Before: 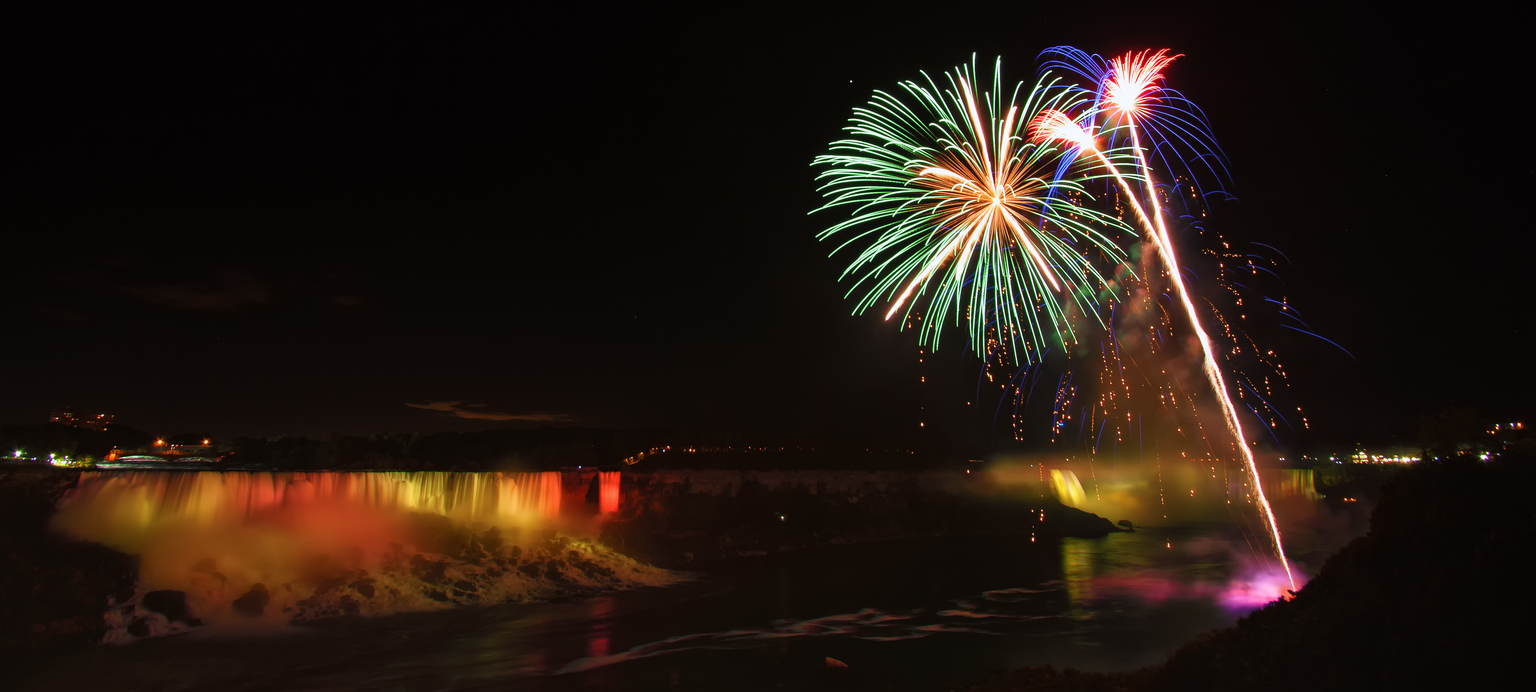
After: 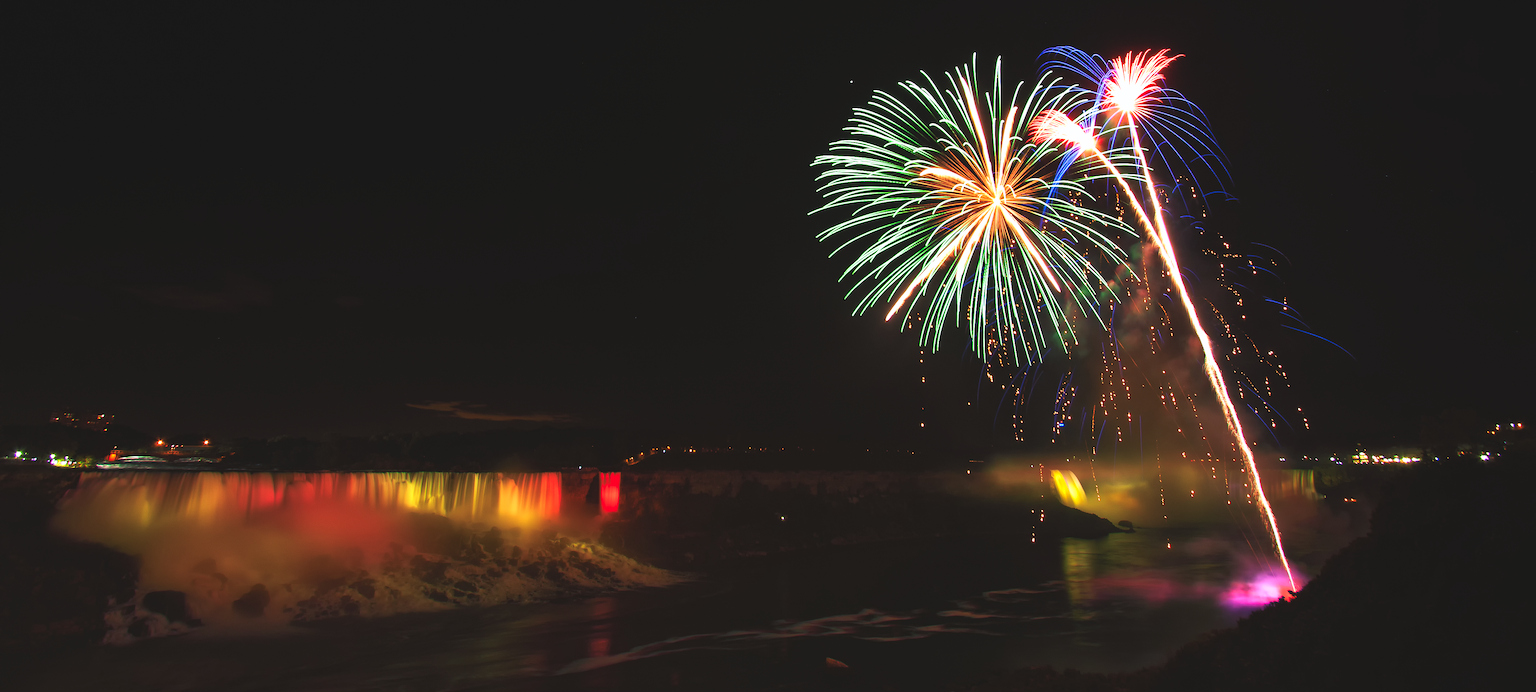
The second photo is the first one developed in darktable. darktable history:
tone curve: curves: ch0 [(0, 0.081) (0.483, 0.453) (0.881, 0.992)], preserve colors none
